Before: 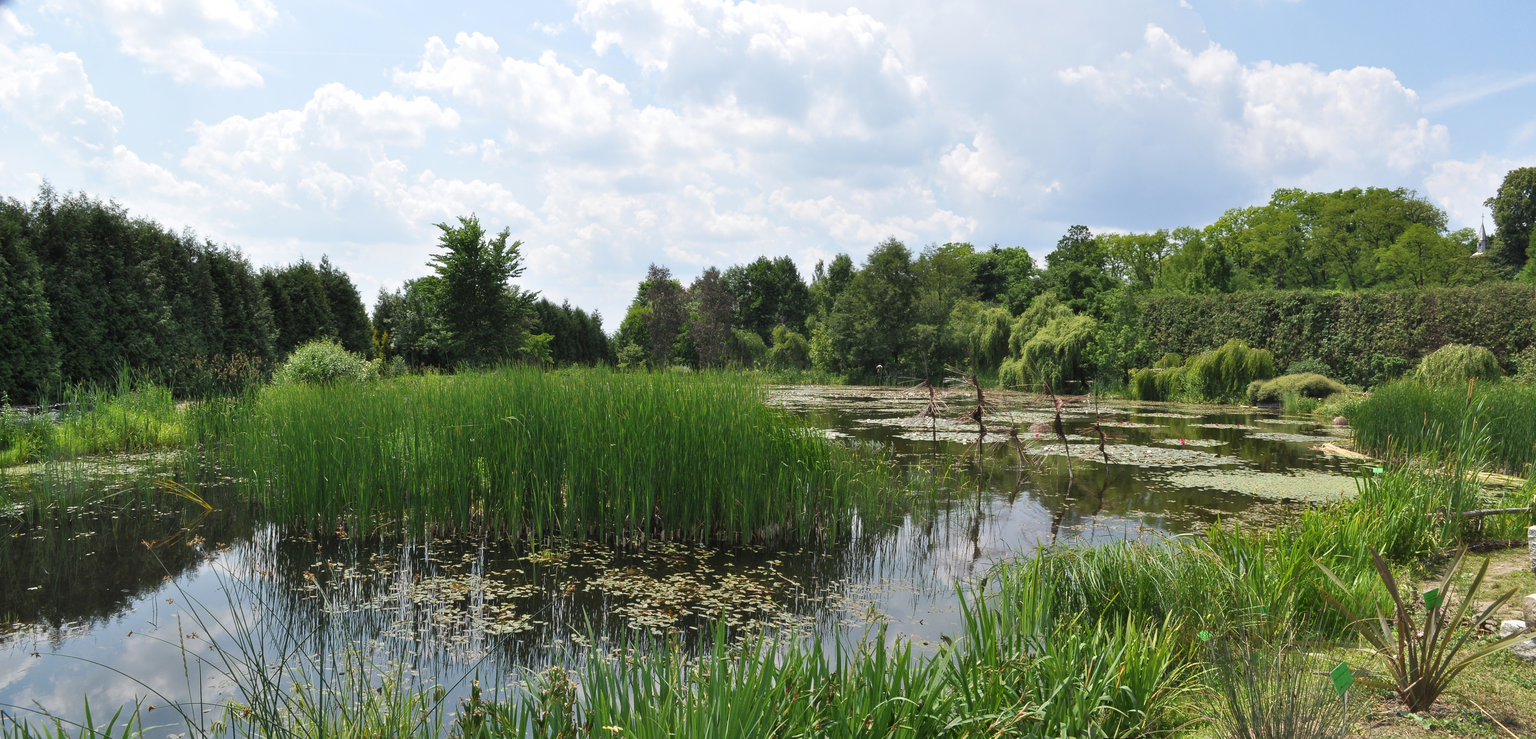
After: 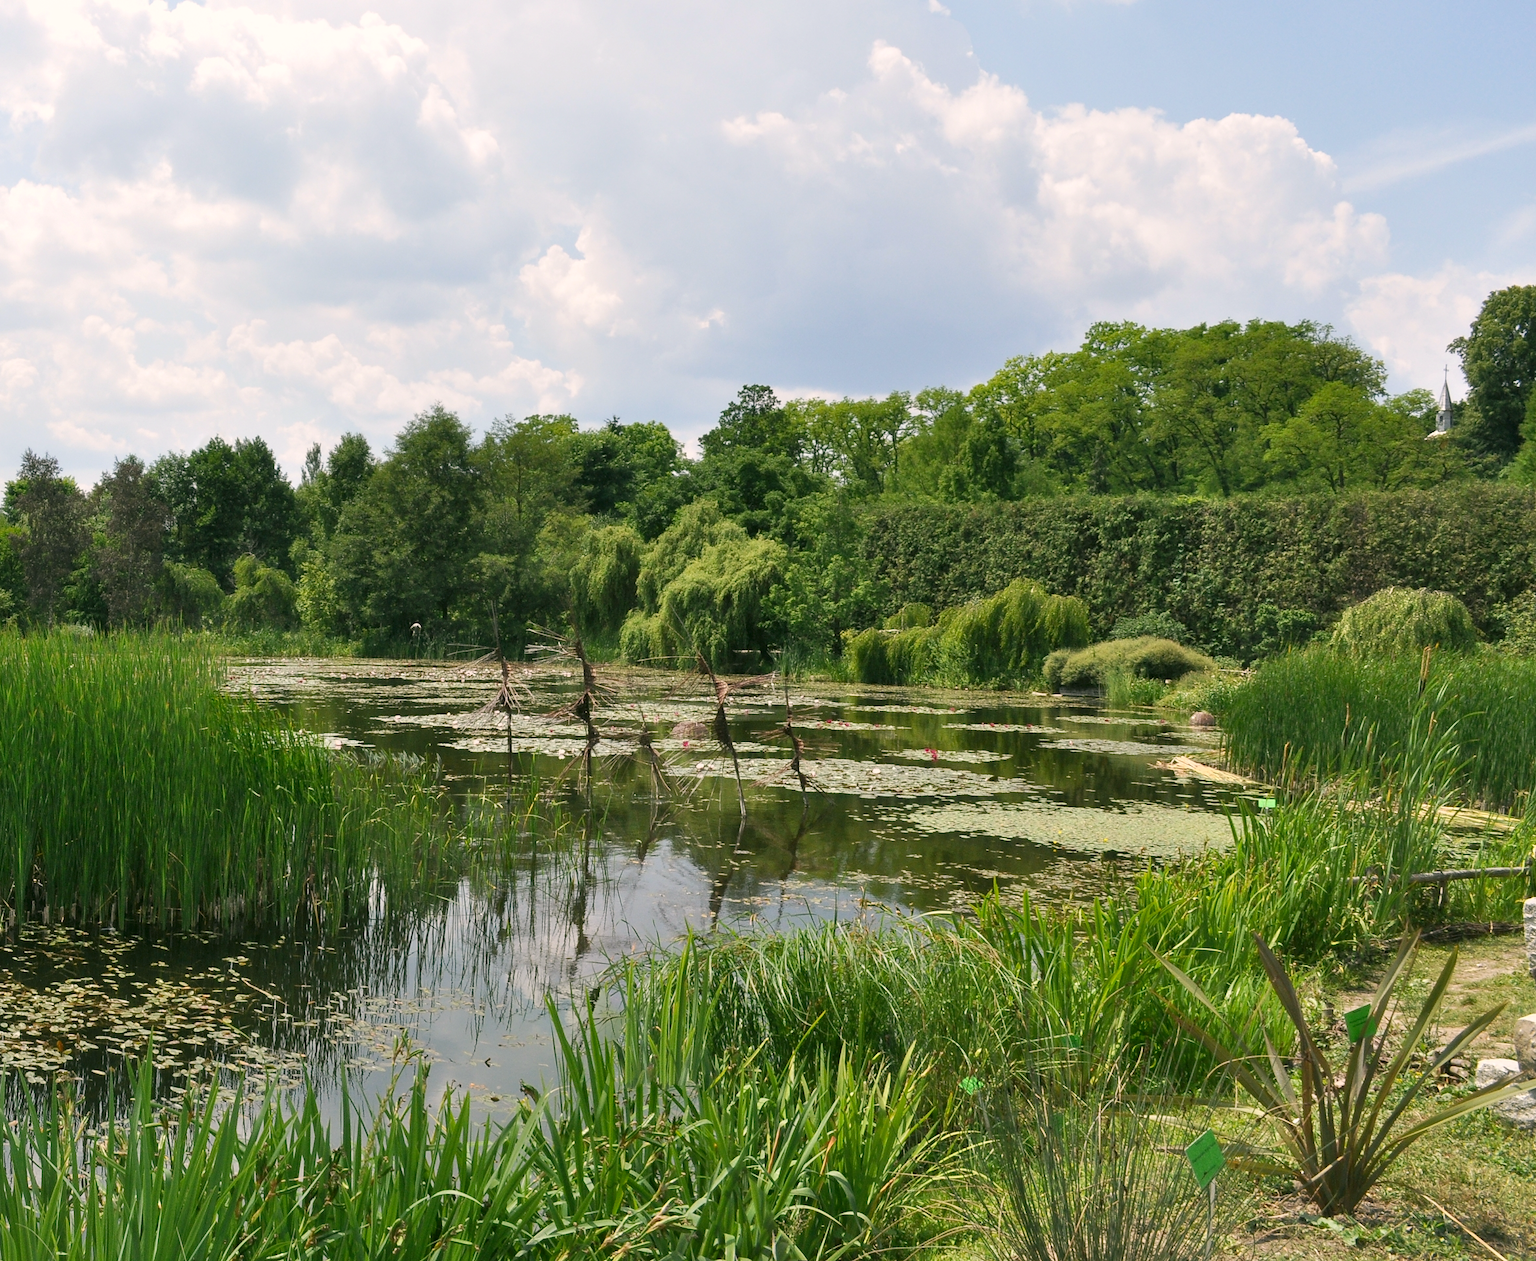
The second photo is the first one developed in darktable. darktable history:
crop: left 41.402%
color correction: highlights a* 4.02, highlights b* 4.98, shadows a* -7.55, shadows b* 4.98
